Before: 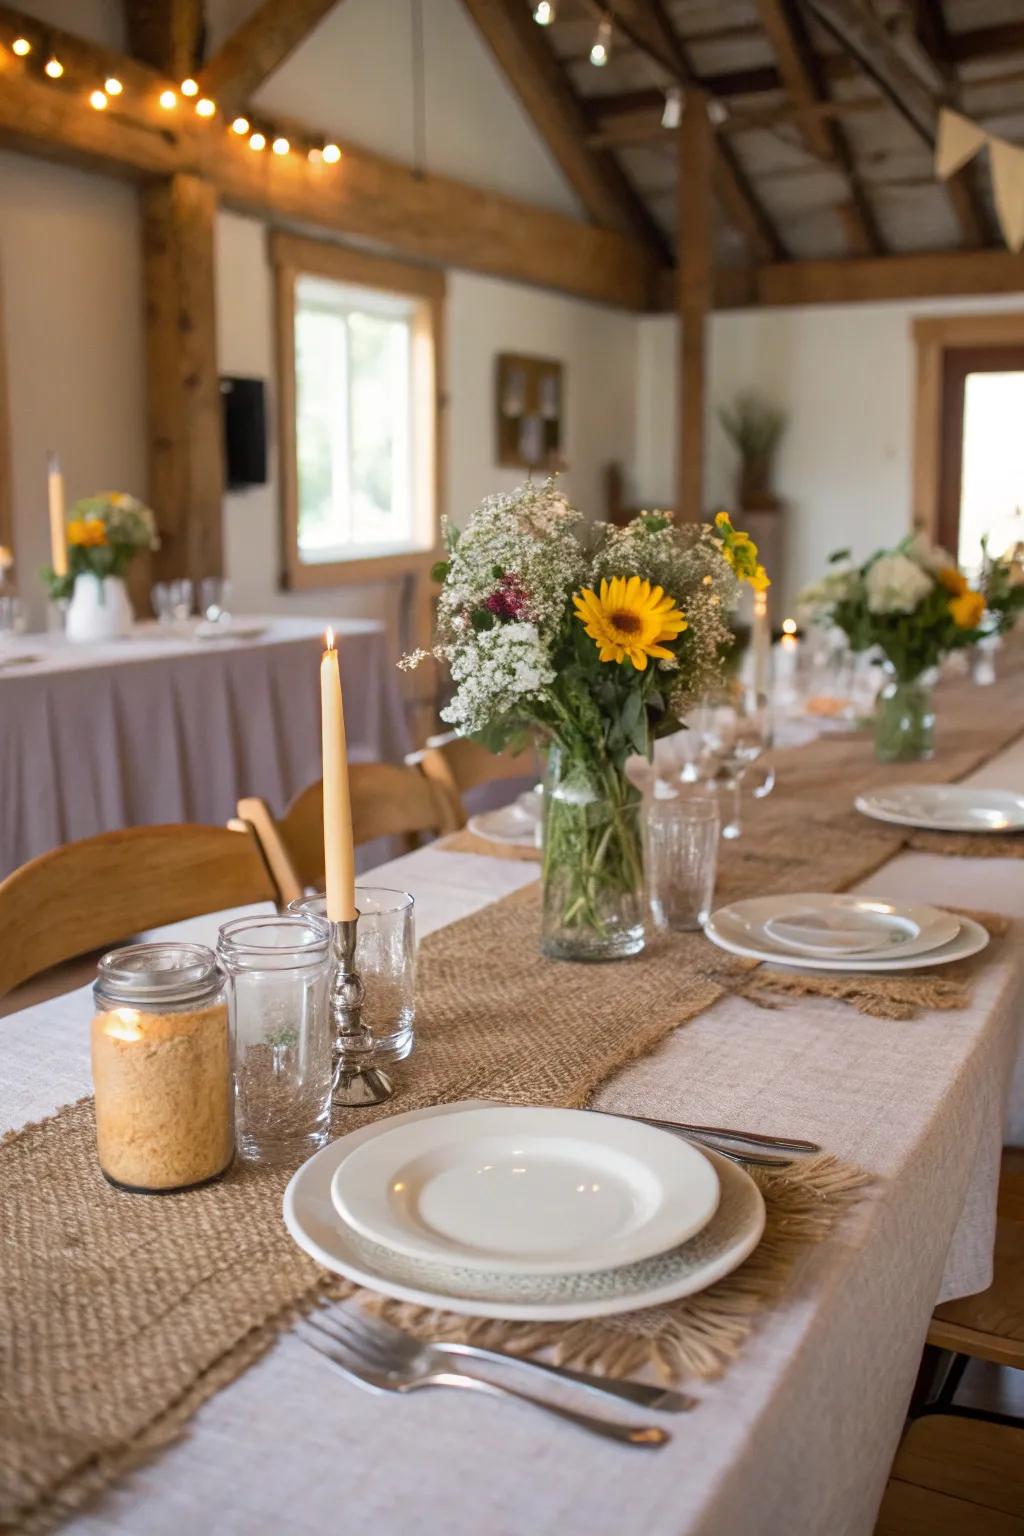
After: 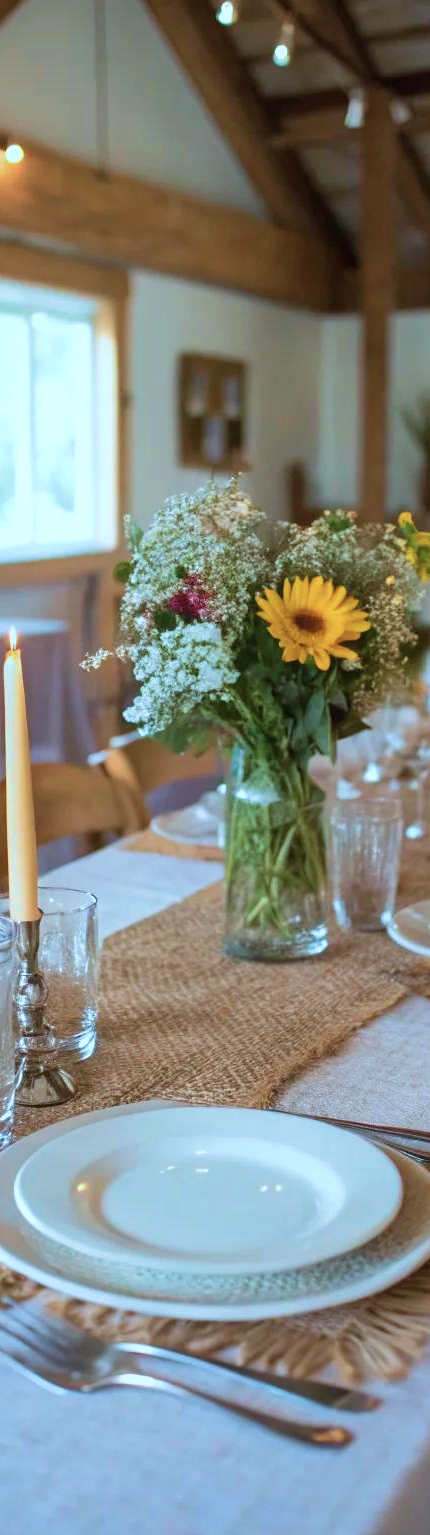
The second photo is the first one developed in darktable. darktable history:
color correction: highlights a* -10.52, highlights b* -18.75
velvia: strength 44.61%
crop: left 31.028%, right 26.922%
